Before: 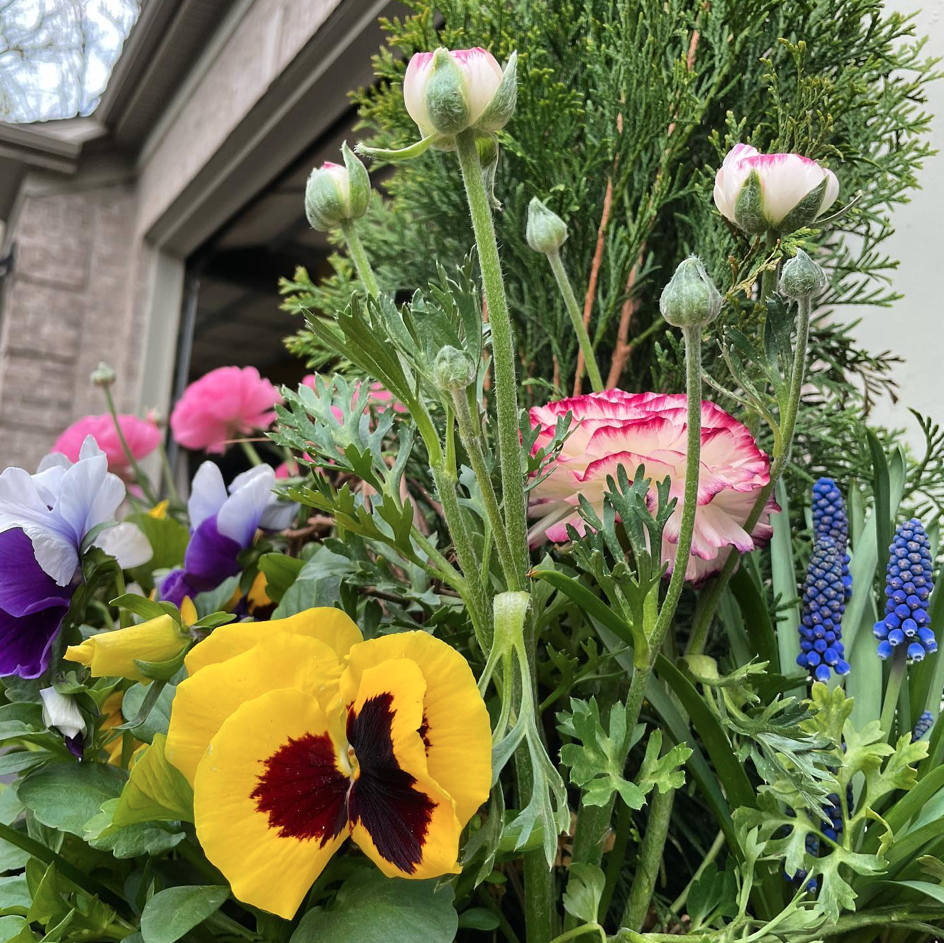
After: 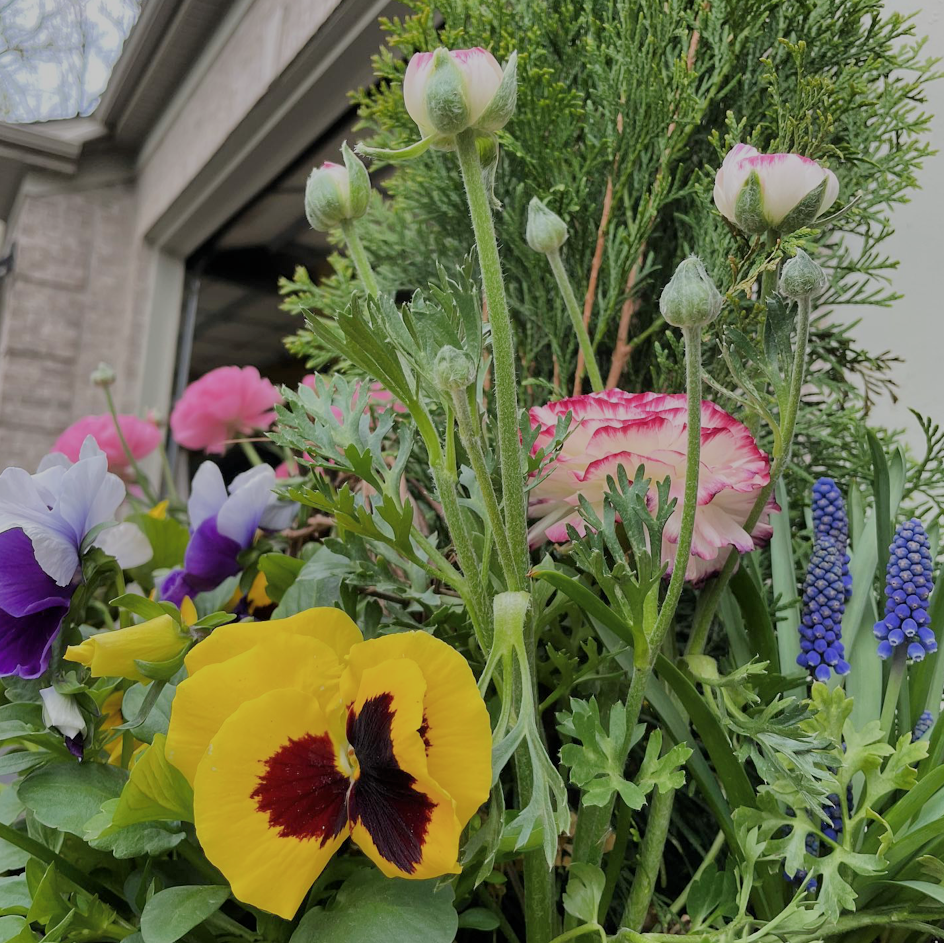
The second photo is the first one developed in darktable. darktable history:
filmic rgb: middle gray luminance 4.11%, black relative exposure -13.07 EV, white relative exposure 5.01 EV, target black luminance 0%, hardness 5.19, latitude 59.55%, contrast 0.753, highlights saturation mix 4.9%, shadows ↔ highlights balance 25.66%
